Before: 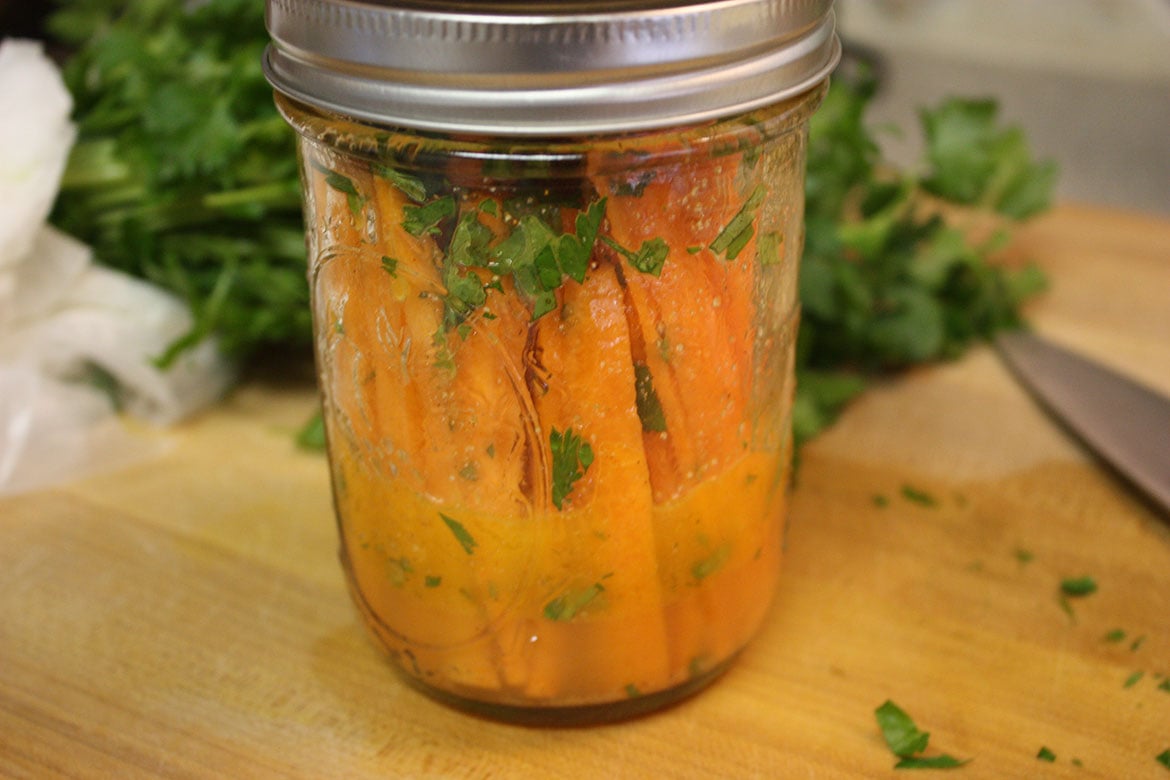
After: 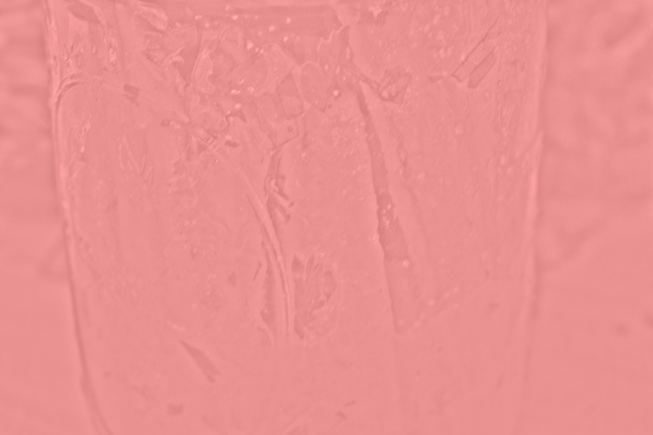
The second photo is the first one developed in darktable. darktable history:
crop and rotate: left 22.13%, top 22.054%, right 22.026%, bottom 22.102%
highpass: sharpness 25.84%, contrast boost 14.94%
color balance rgb: linear chroma grading › shadows 10%, linear chroma grading › highlights 10%, linear chroma grading › global chroma 15%, linear chroma grading › mid-tones 15%, perceptual saturation grading › global saturation 40%, perceptual saturation grading › highlights -25%, perceptual saturation grading › mid-tones 35%, perceptual saturation grading › shadows 35%, perceptual brilliance grading › global brilliance 11.29%, global vibrance 11.29%
colorize: saturation 51%, source mix 50.67%, lightness 50.67%
